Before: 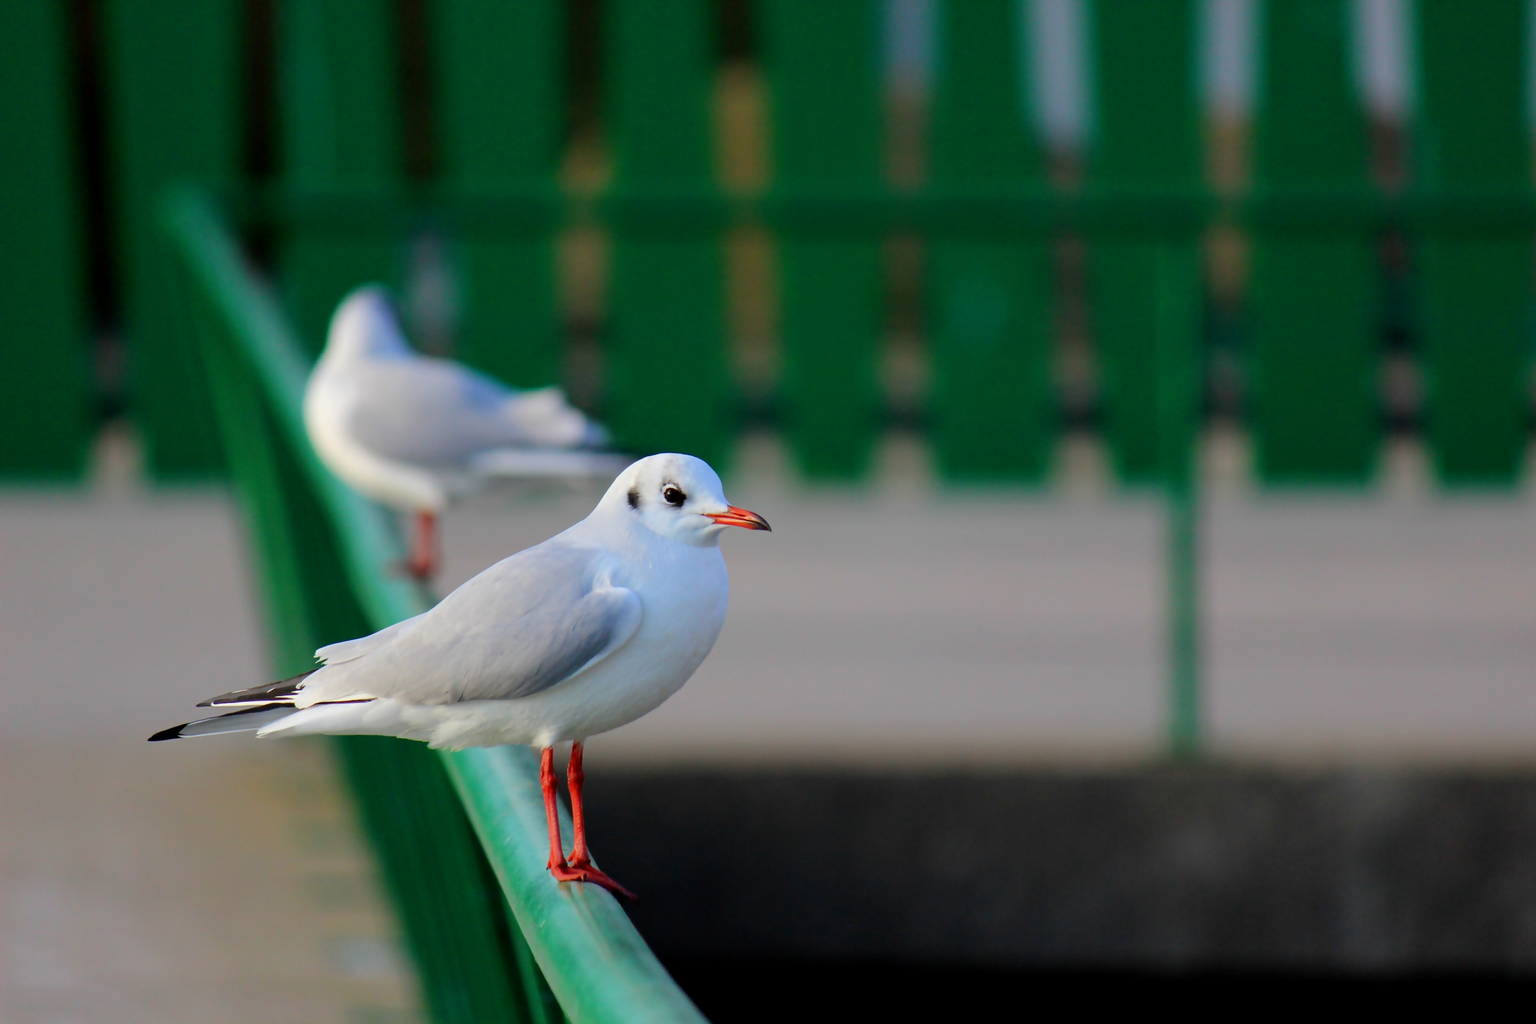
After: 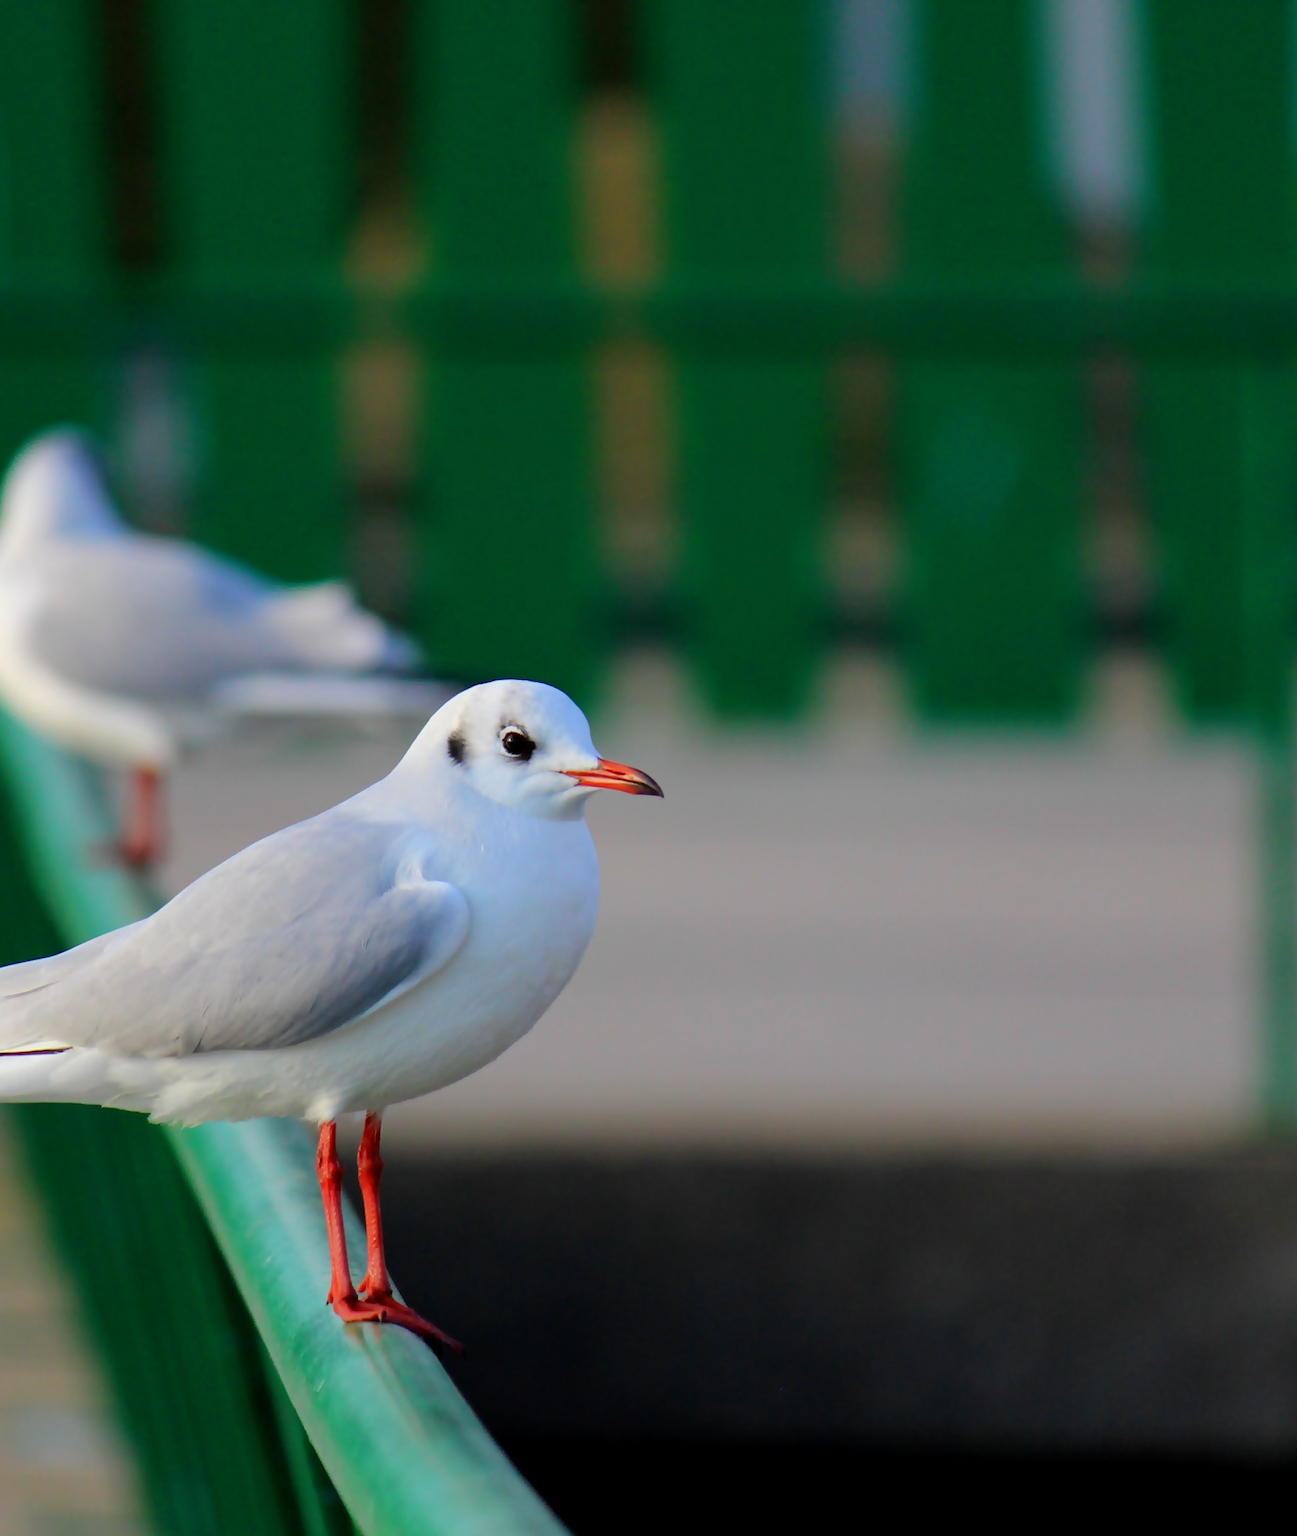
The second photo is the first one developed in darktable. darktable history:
crop: left 21.439%, right 22.219%
